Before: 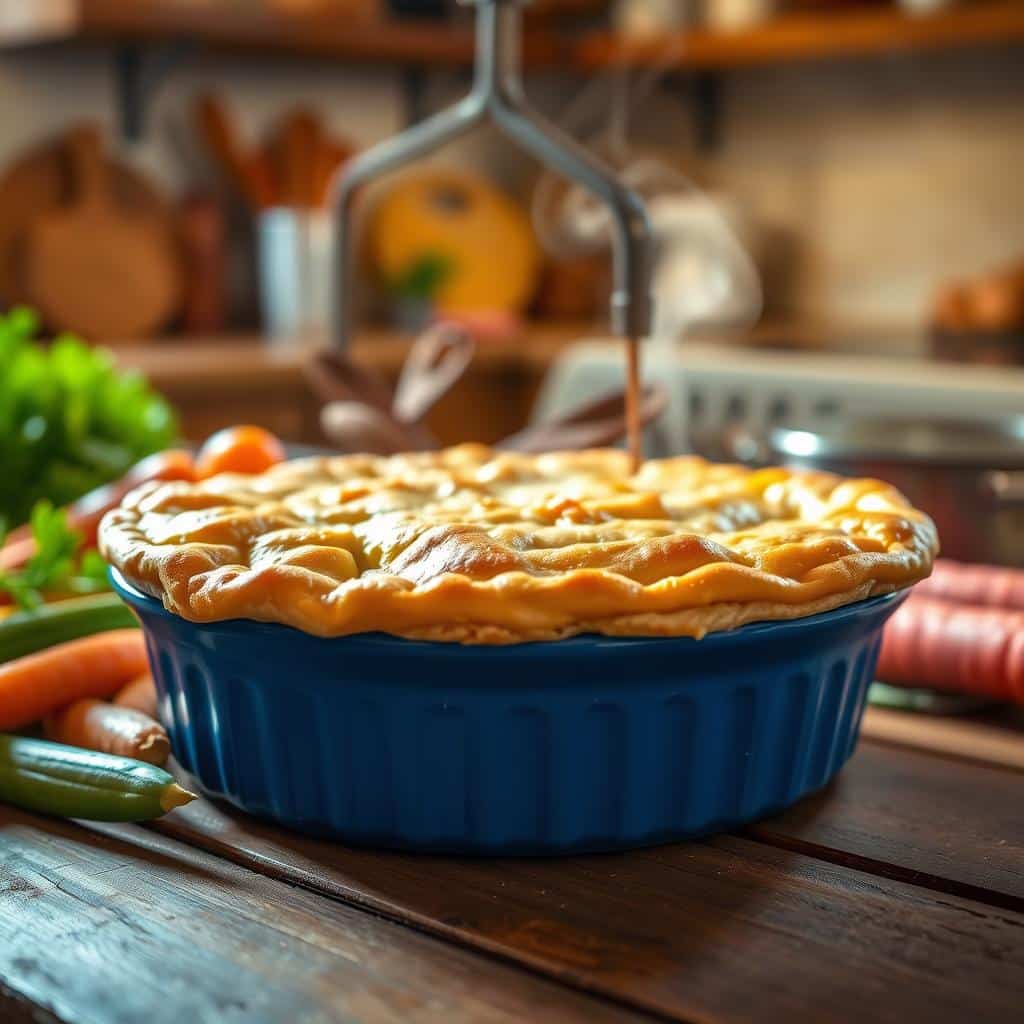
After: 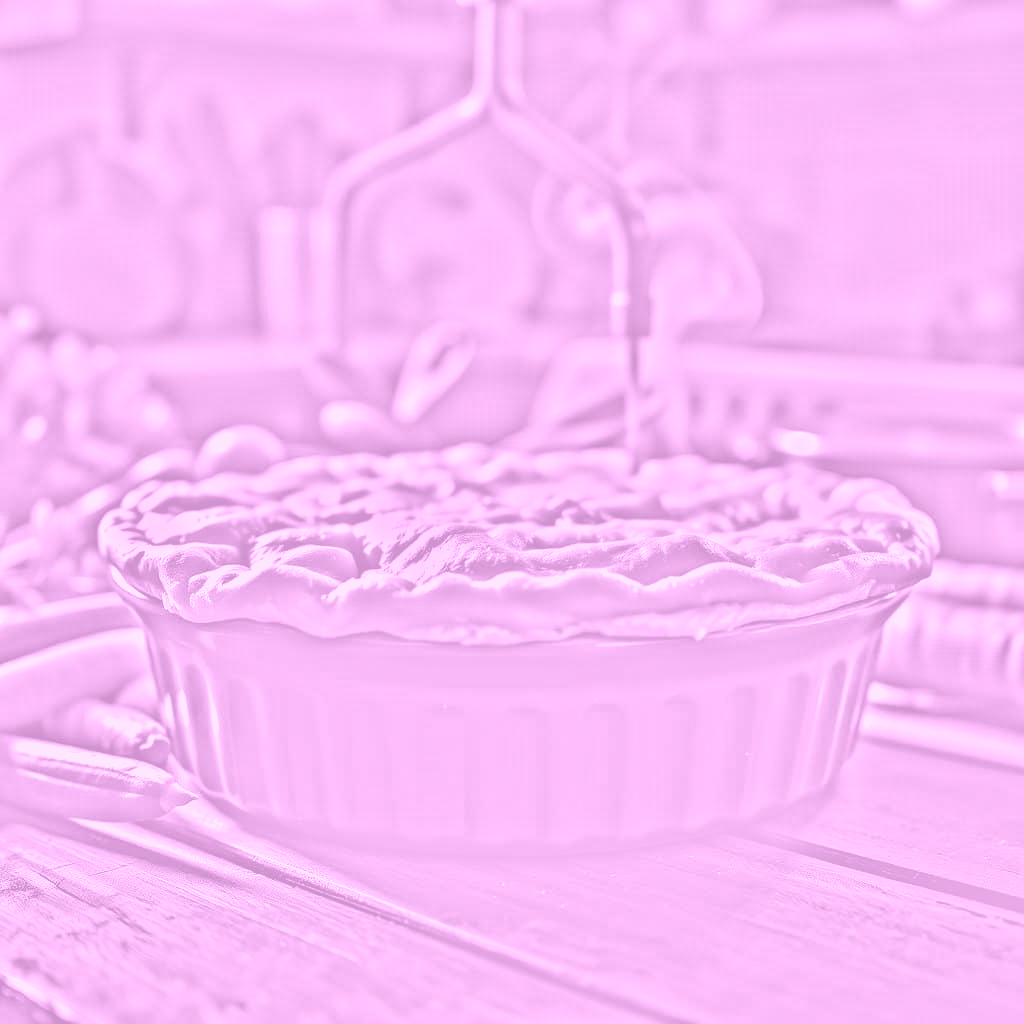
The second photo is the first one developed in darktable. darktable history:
color balance rgb: perceptual saturation grading › global saturation 30%, global vibrance 20%
highpass: on, module defaults
colorize: hue 331.2°, saturation 75%, source mix 30.28%, lightness 70.52%, version 1
